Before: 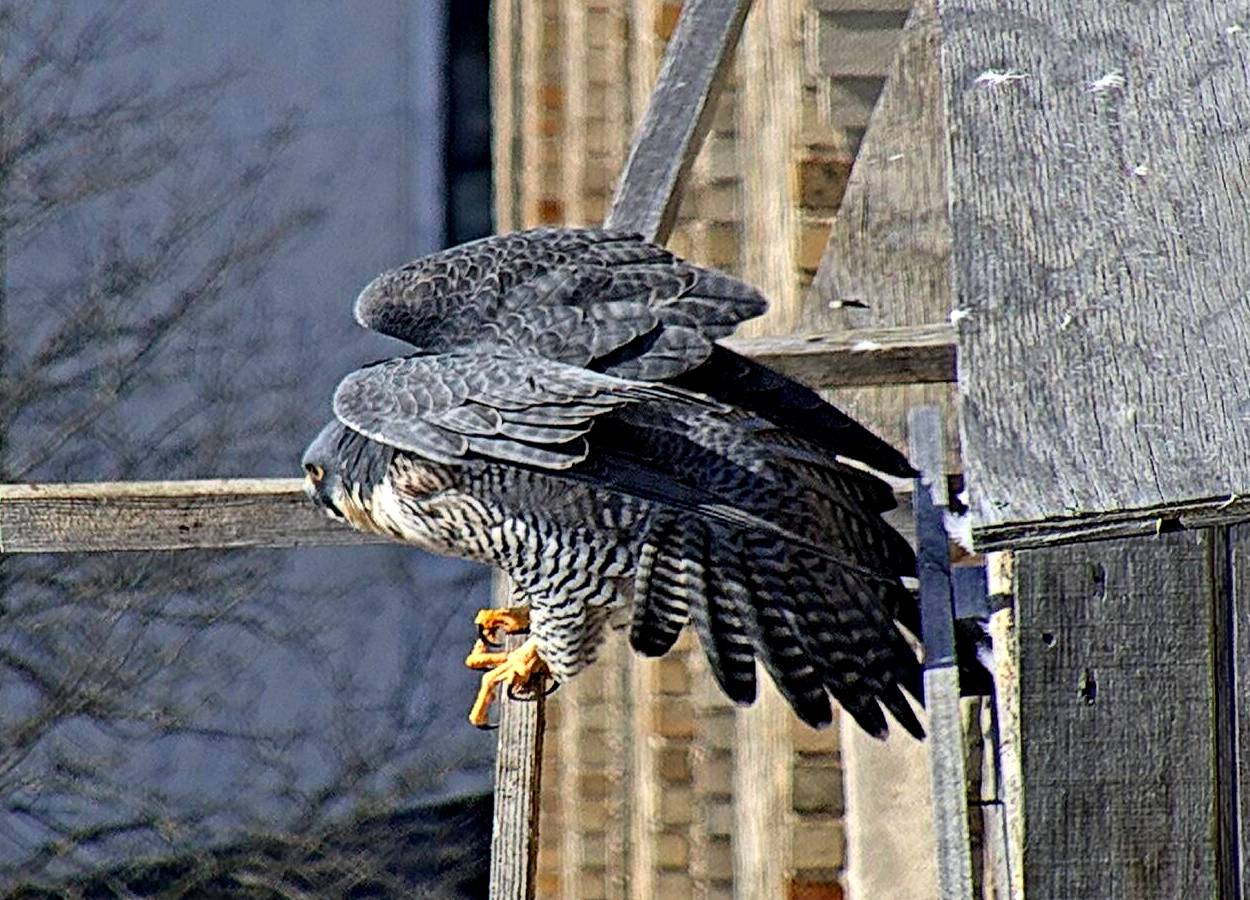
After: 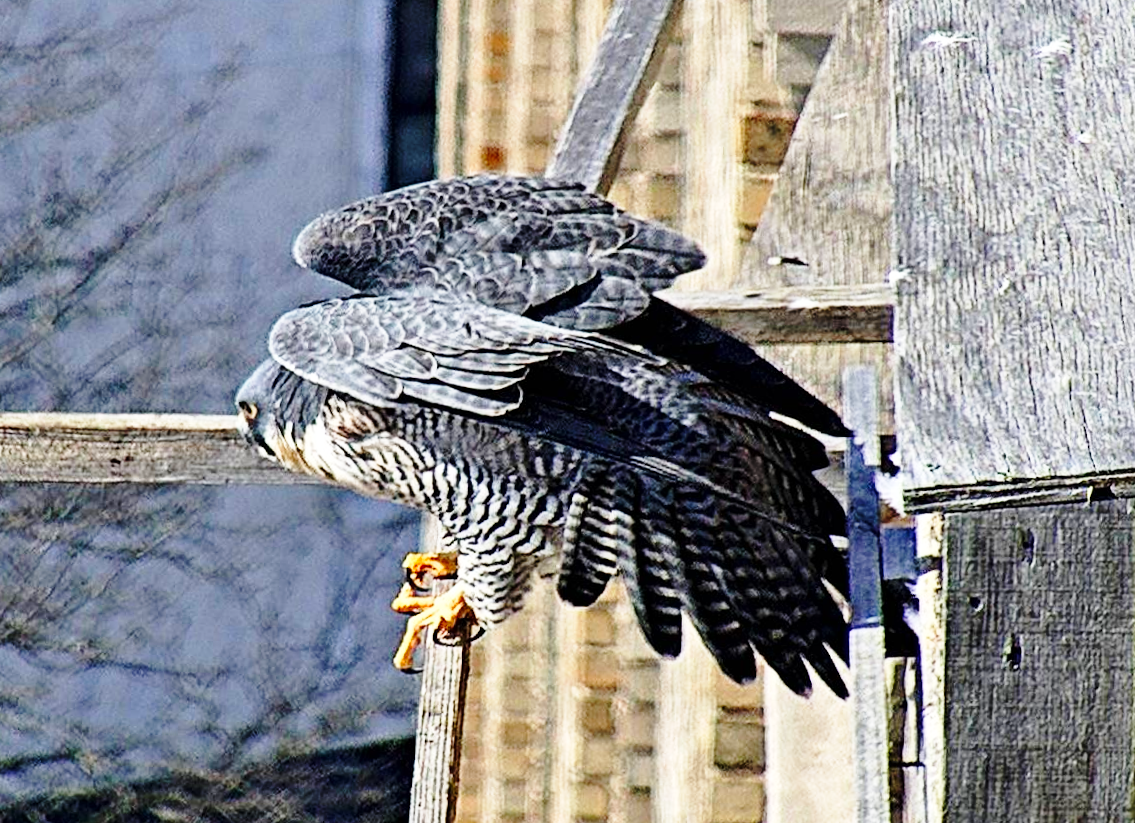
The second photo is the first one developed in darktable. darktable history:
base curve: curves: ch0 [(0, 0) (0.028, 0.03) (0.121, 0.232) (0.46, 0.748) (0.859, 0.968) (1, 1)], preserve colors none
crop and rotate: angle -2.03°, left 3.151%, top 3.601%, right 1.607%, bottom 0.493%
